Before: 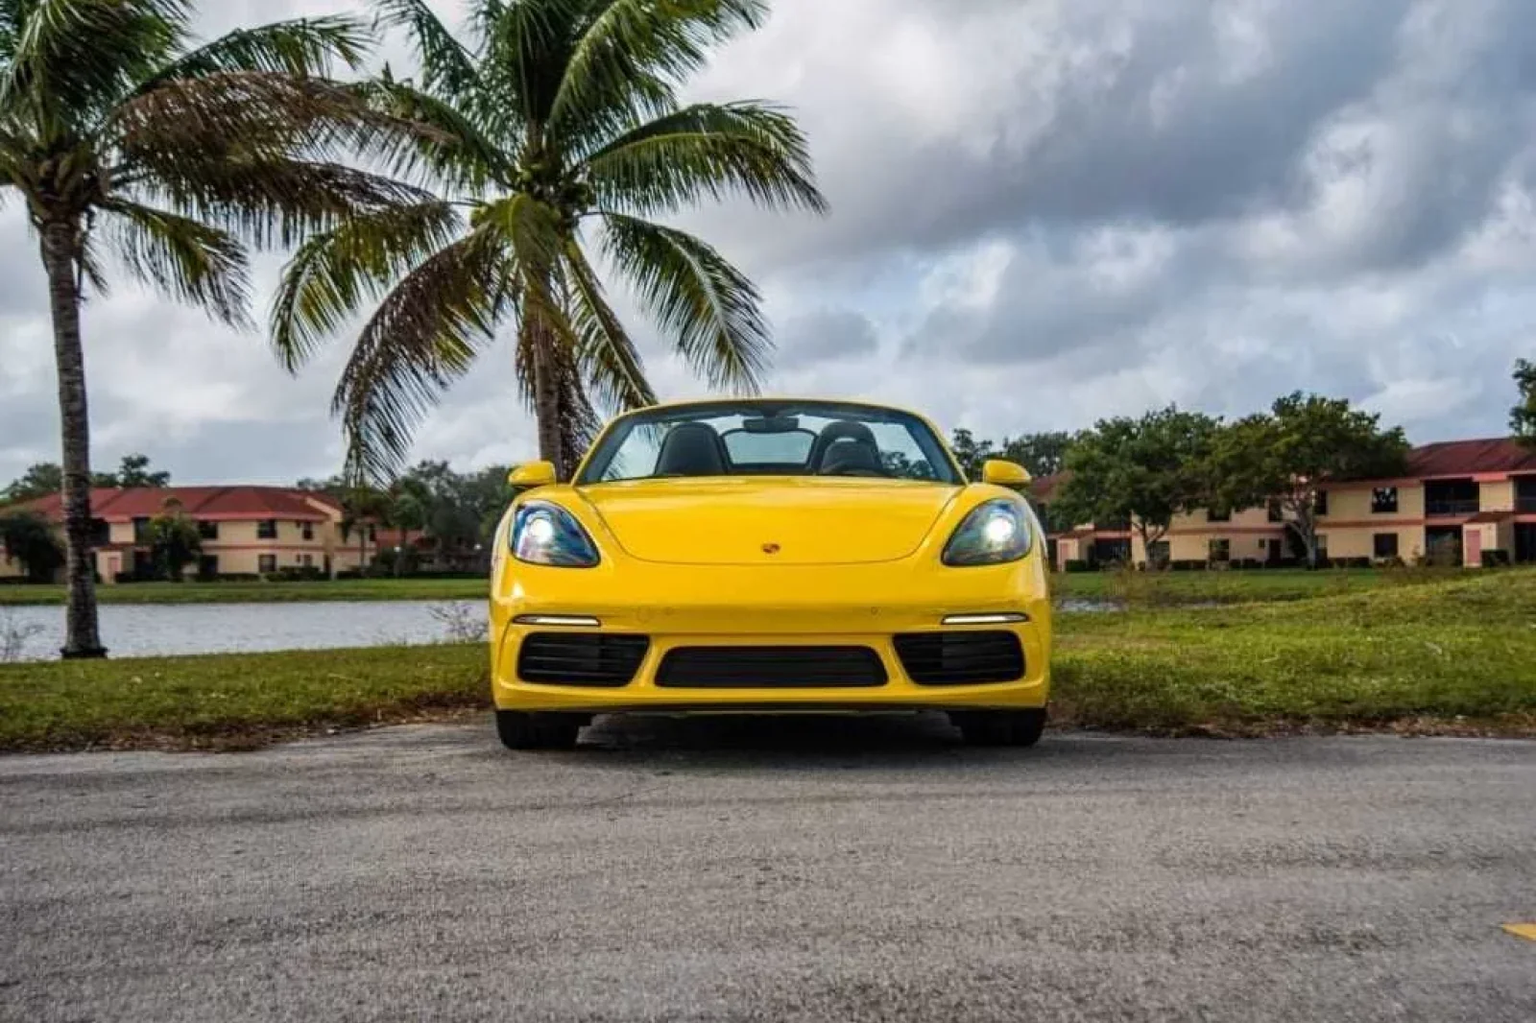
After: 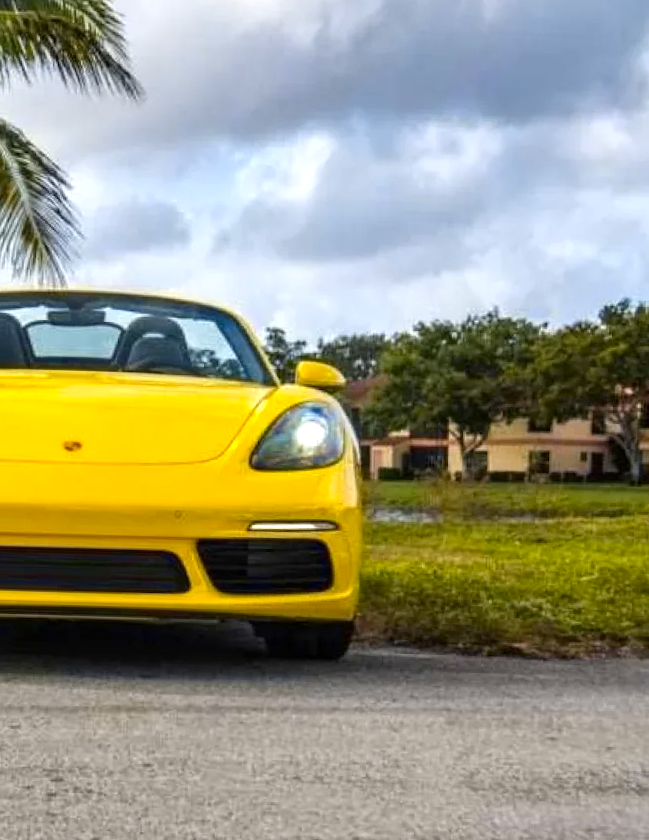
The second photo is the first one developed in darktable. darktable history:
exposure: exposure 0.496 EV, compensate highlight preservation false
color contrast: green-magenta contrast 0.85, blue-yellow contrast 1.25, unbound 0
rotate and perspective: rotation 1.72°, automatic cropping off
crop: left 45.721%, top 13.393%, right 14.118%, bottom 10.01%
